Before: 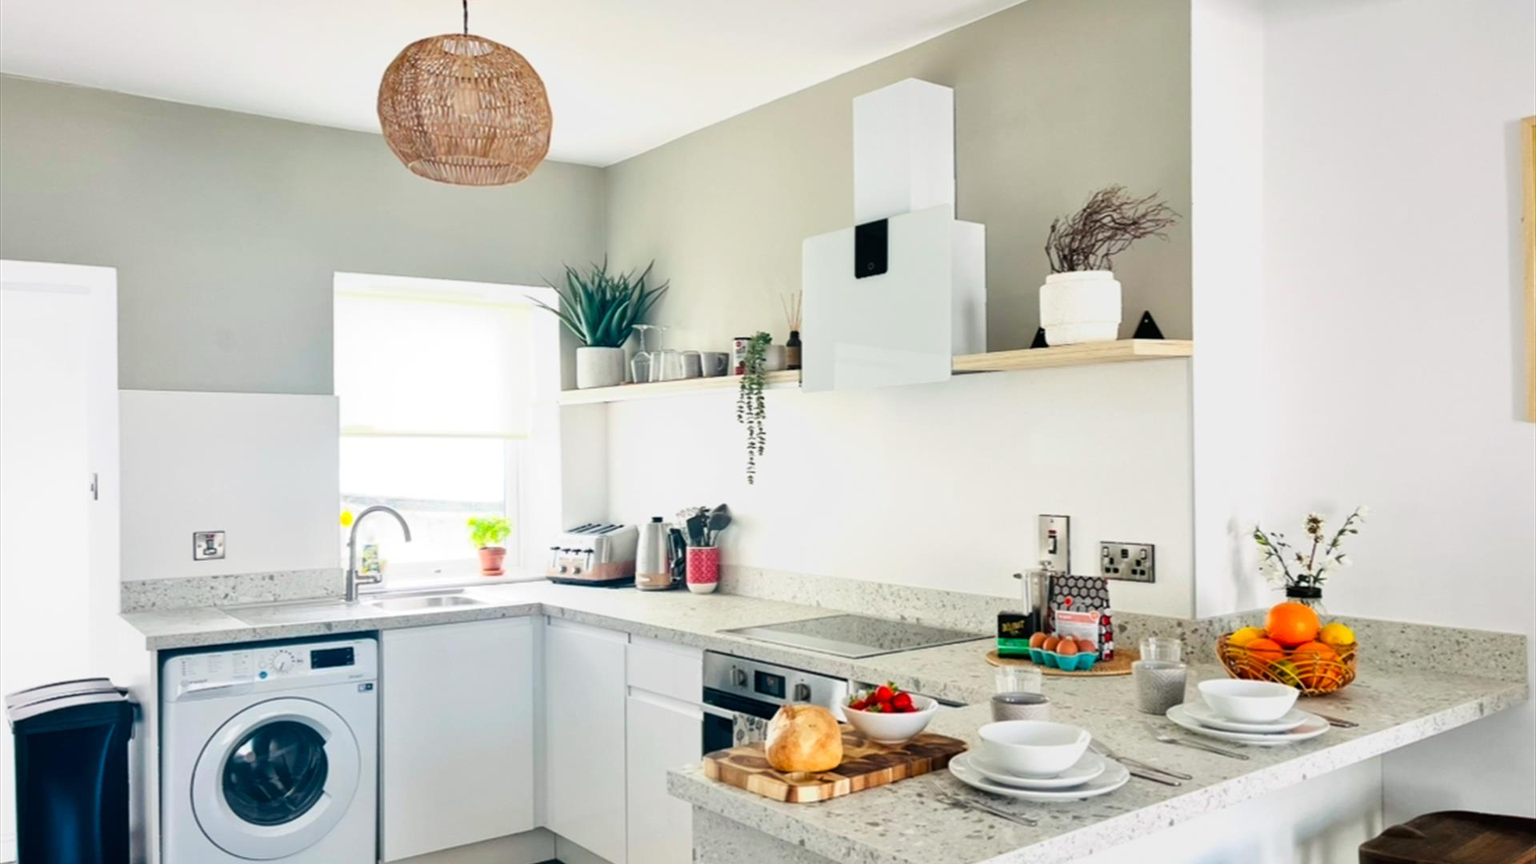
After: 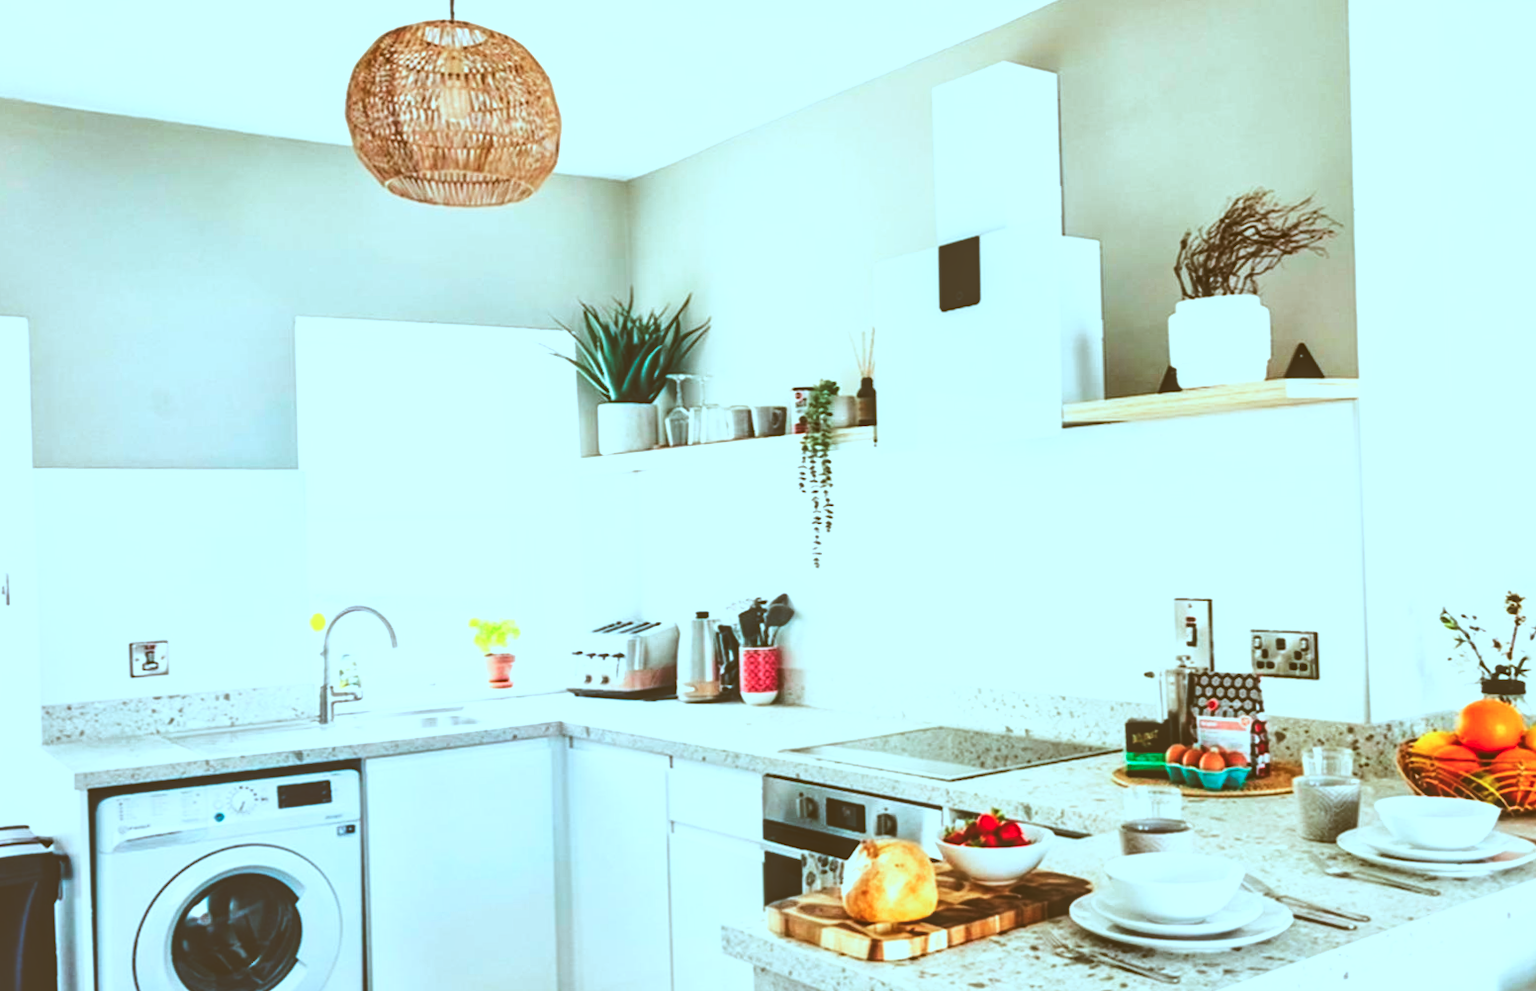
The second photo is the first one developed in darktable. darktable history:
crop and rotate: angle 1.25°, left 4.267%, top 1.094%, right 11.719%, bottom 2.459%
tone curve: curves: ch0 [(0, 0) (0.003, 0.003) (0.011, 0.011) (0.025, 0.024) (0.044, 0.043) (0.069, 0.068) (0.1, 0.098) (0.136, 0.133) (0.177, 0.173) (0.224, 0.22) (0.277, 0.271) (0.335, 0.328) (0.399, 0.39) (0.468, 0.458) (0.543, 0.563) (0.623, 0.64) (0.709, 0.722) (0.801, 0.809) (0.898, 0.902) (1, 1)], color space Lab, linked channels, preserve colors none
color correction: highlights a* -14.86, highlights b* -16.69, shadows a* 10.26, shadows b* 29.6
local contrast: on, module defaults
base curve: curves: ch0 [(0, 0.036) (0.007, 0.037) (0.604, 0.887) (1, 1)], preserve colors none
